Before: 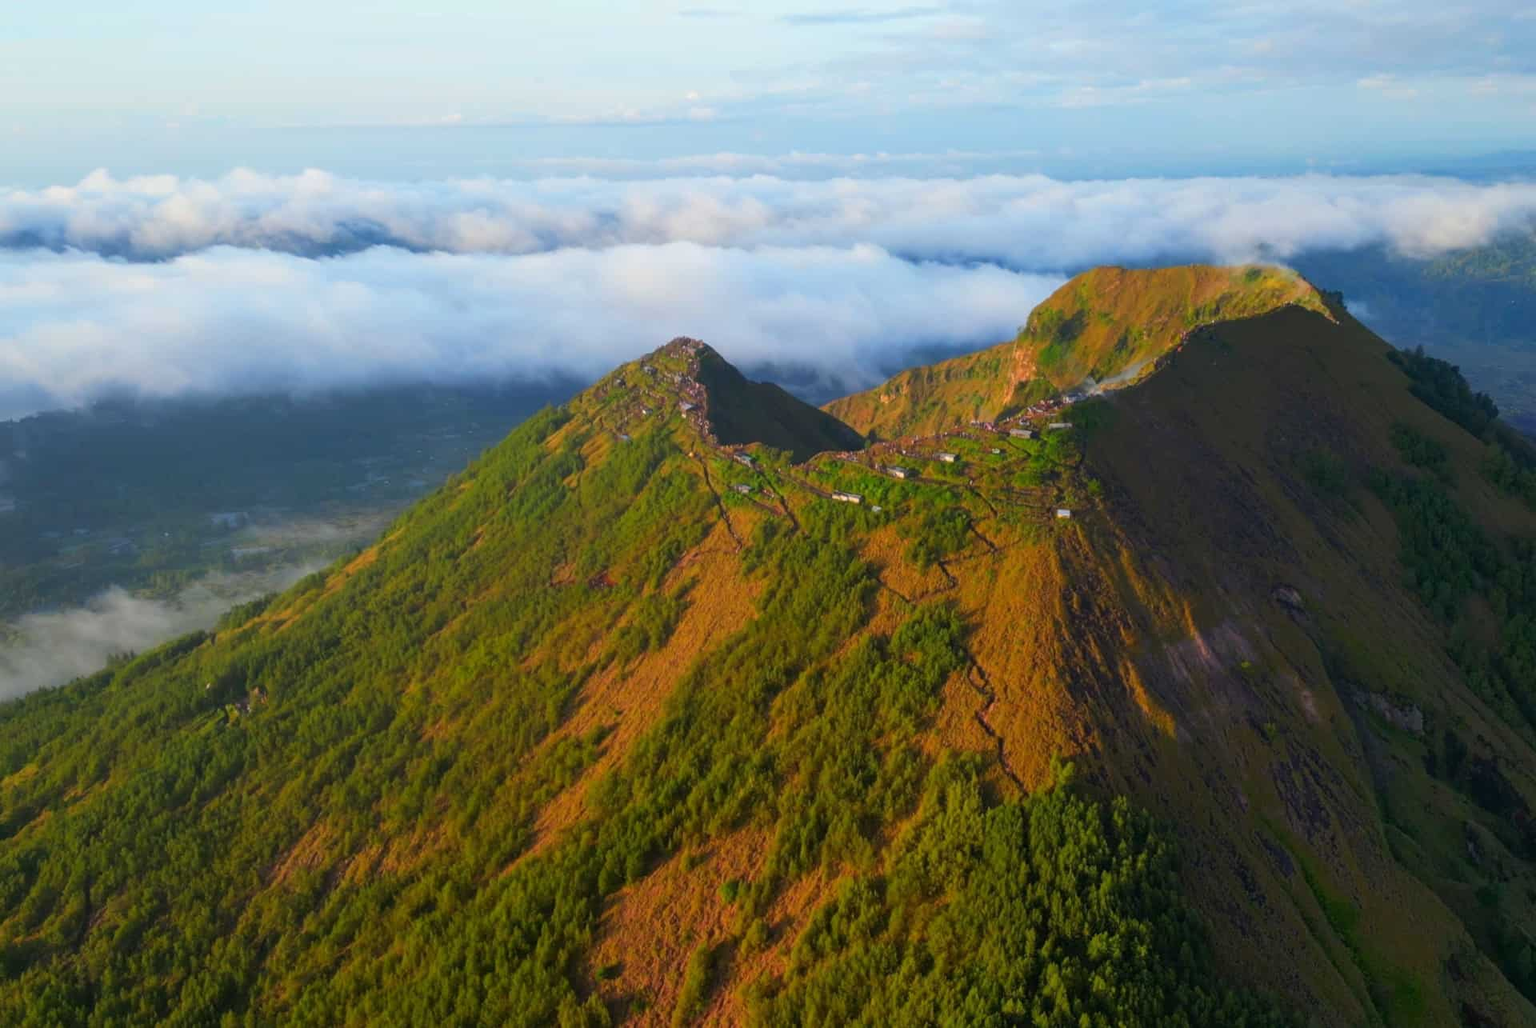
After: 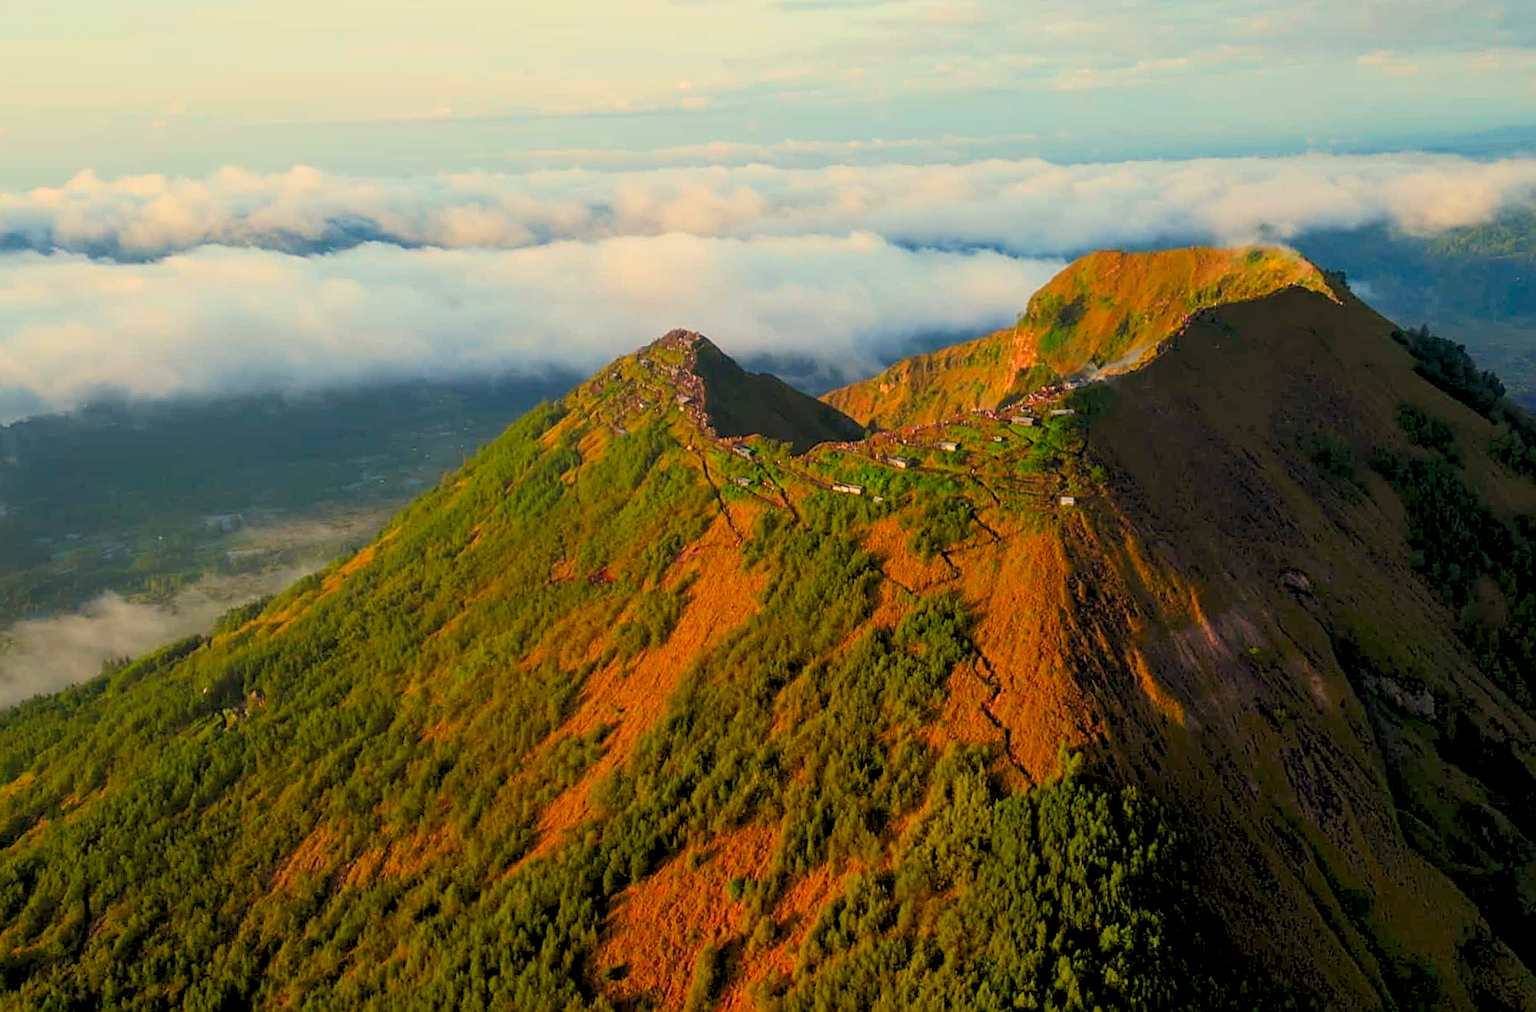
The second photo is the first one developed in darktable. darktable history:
contrast brightness saturation: contrast 0.13, brightness -0.05, saturation 0.16
sharpen: on, module defaults
rgb levels: preserve colors sum RGB, levels [[0.038, 0.433, 0.934], [0, 0.5, 1], [0, 0.5, 1]]
rotate and perspective: rotation -1°, crop left 0.011, crop right 0.989, crop top 0.025, crop bottom 0.975
white balance: red 1.123, blue 0.83
